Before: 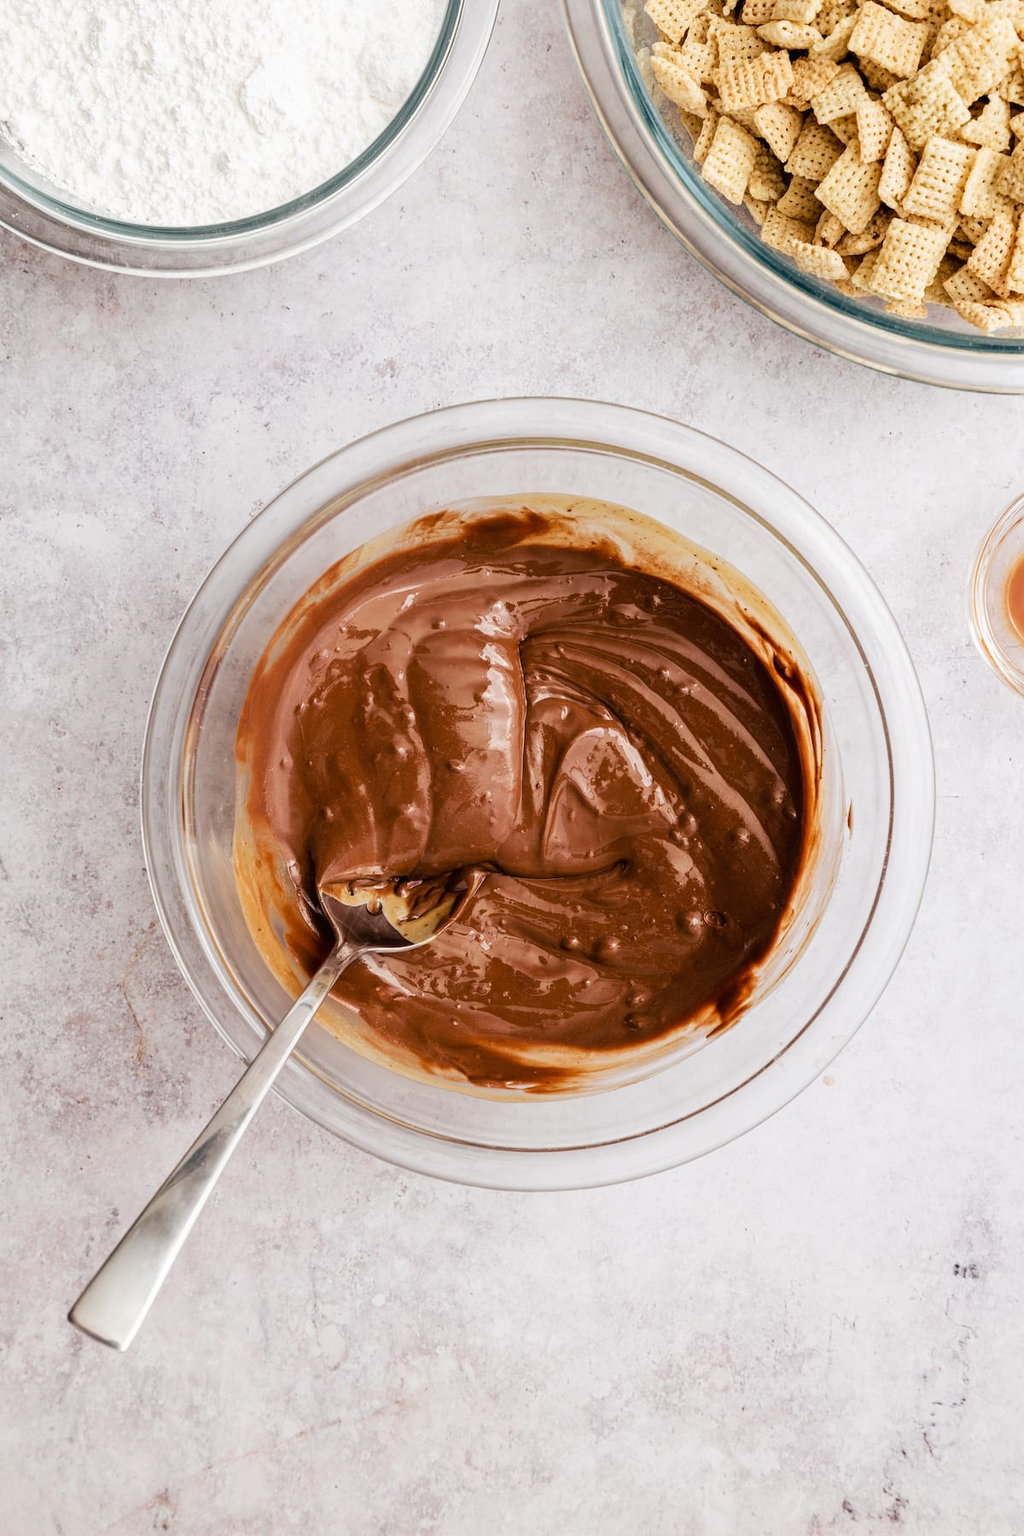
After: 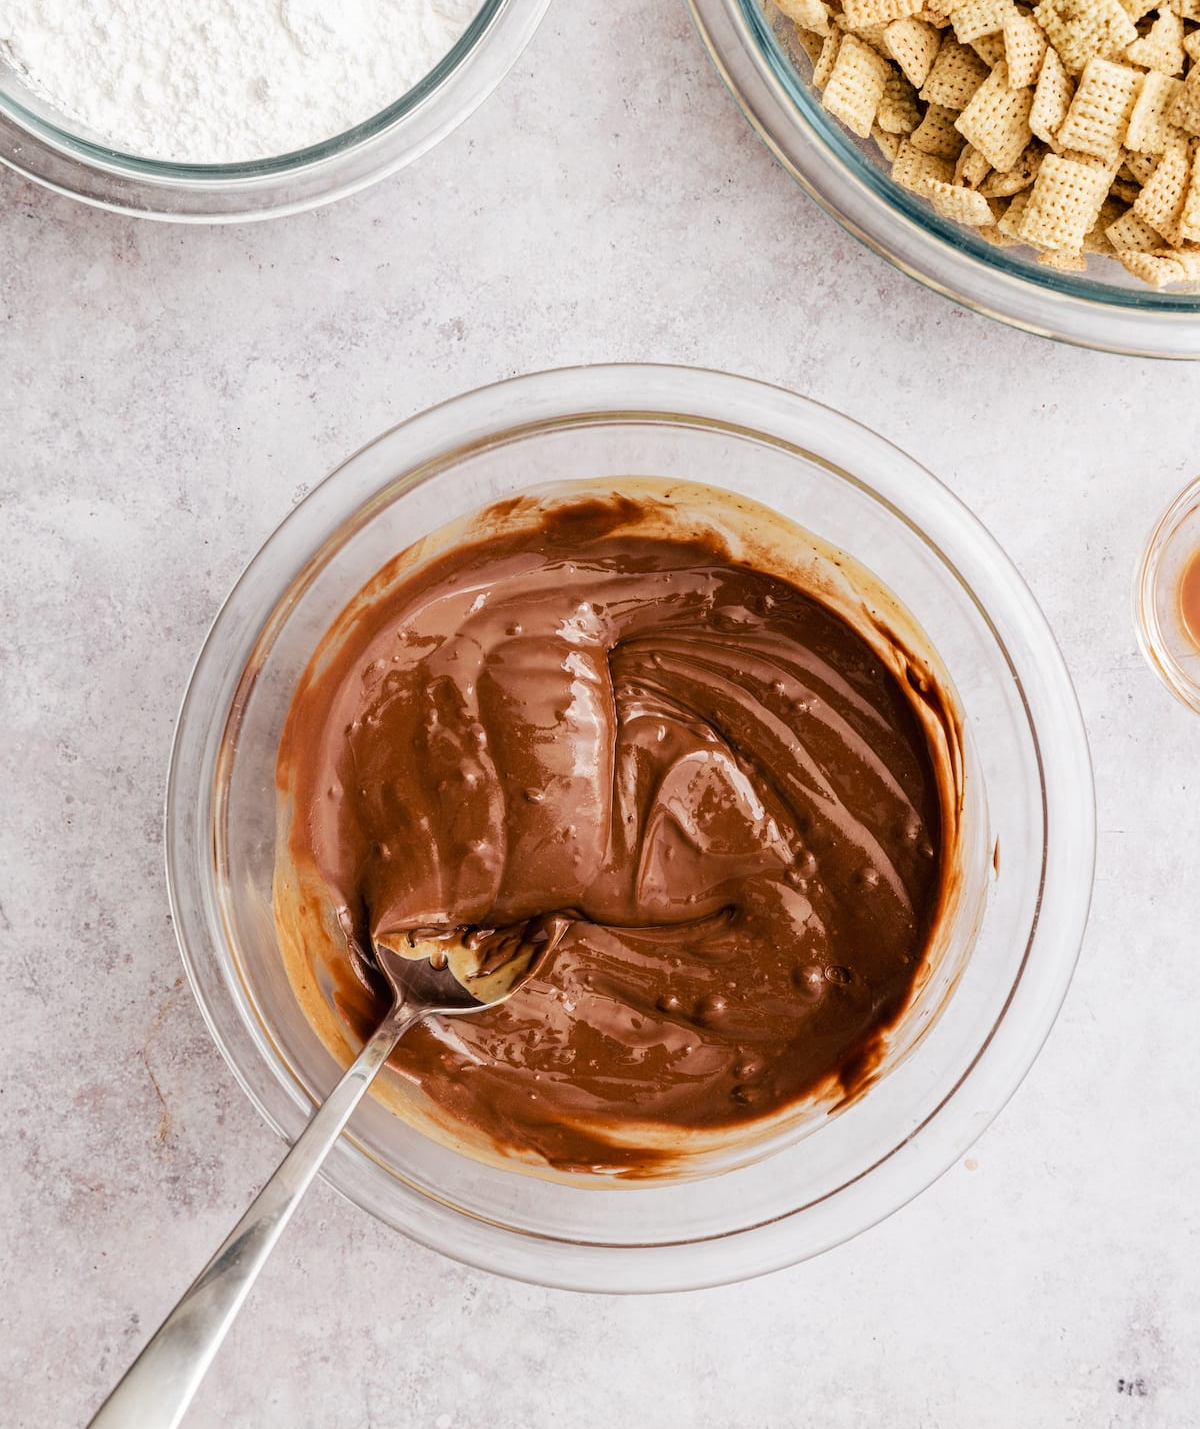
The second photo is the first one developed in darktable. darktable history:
crop and rotate: top 5.667%, bottom 14.937%
white balance: emerald 1
